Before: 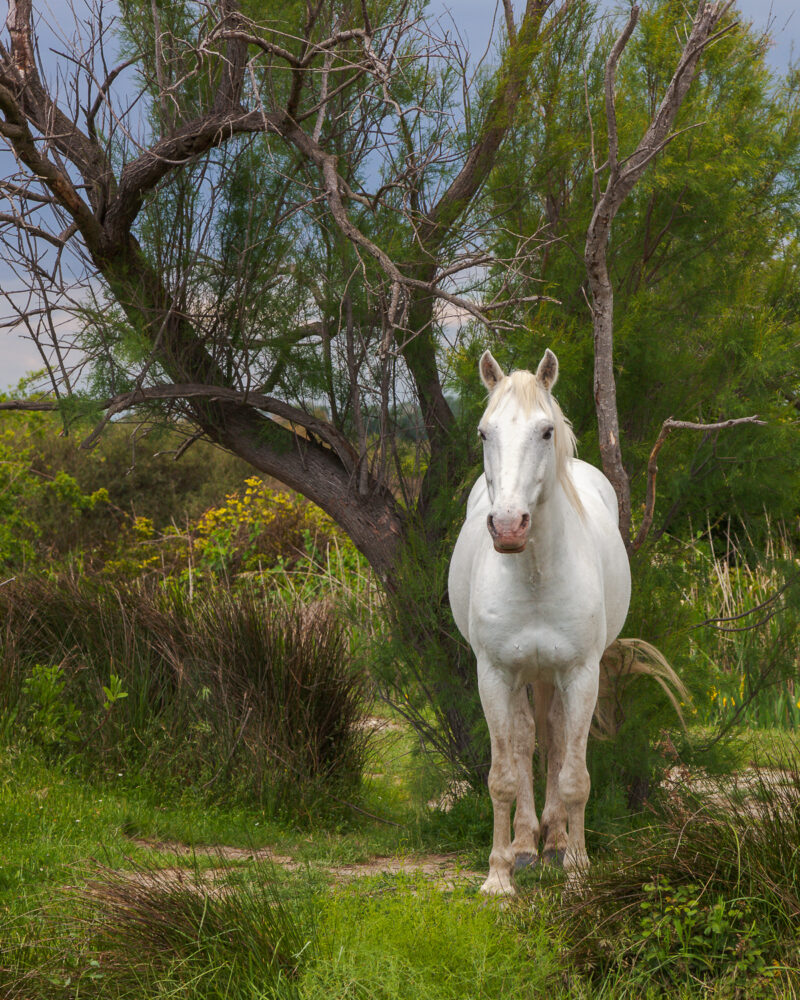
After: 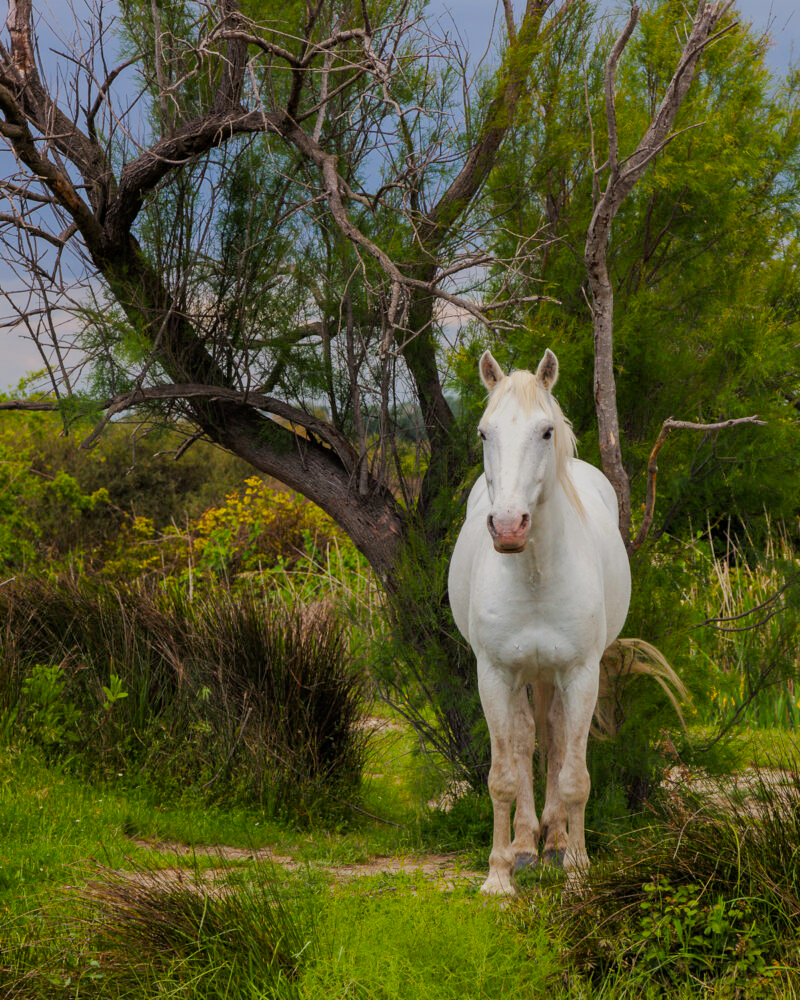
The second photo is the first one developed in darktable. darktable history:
filmic rgb: black relative exposure -7.75 EV, white relative exposure 4.4 EV, threshold 3 EV, hardness 3.76, latitude 38.11%, contrast 0.966, highlights saturation mix 10%, shadows ↔ highlights balance 4.59%, color science v4 (2020), enable highlight reconstruction true
